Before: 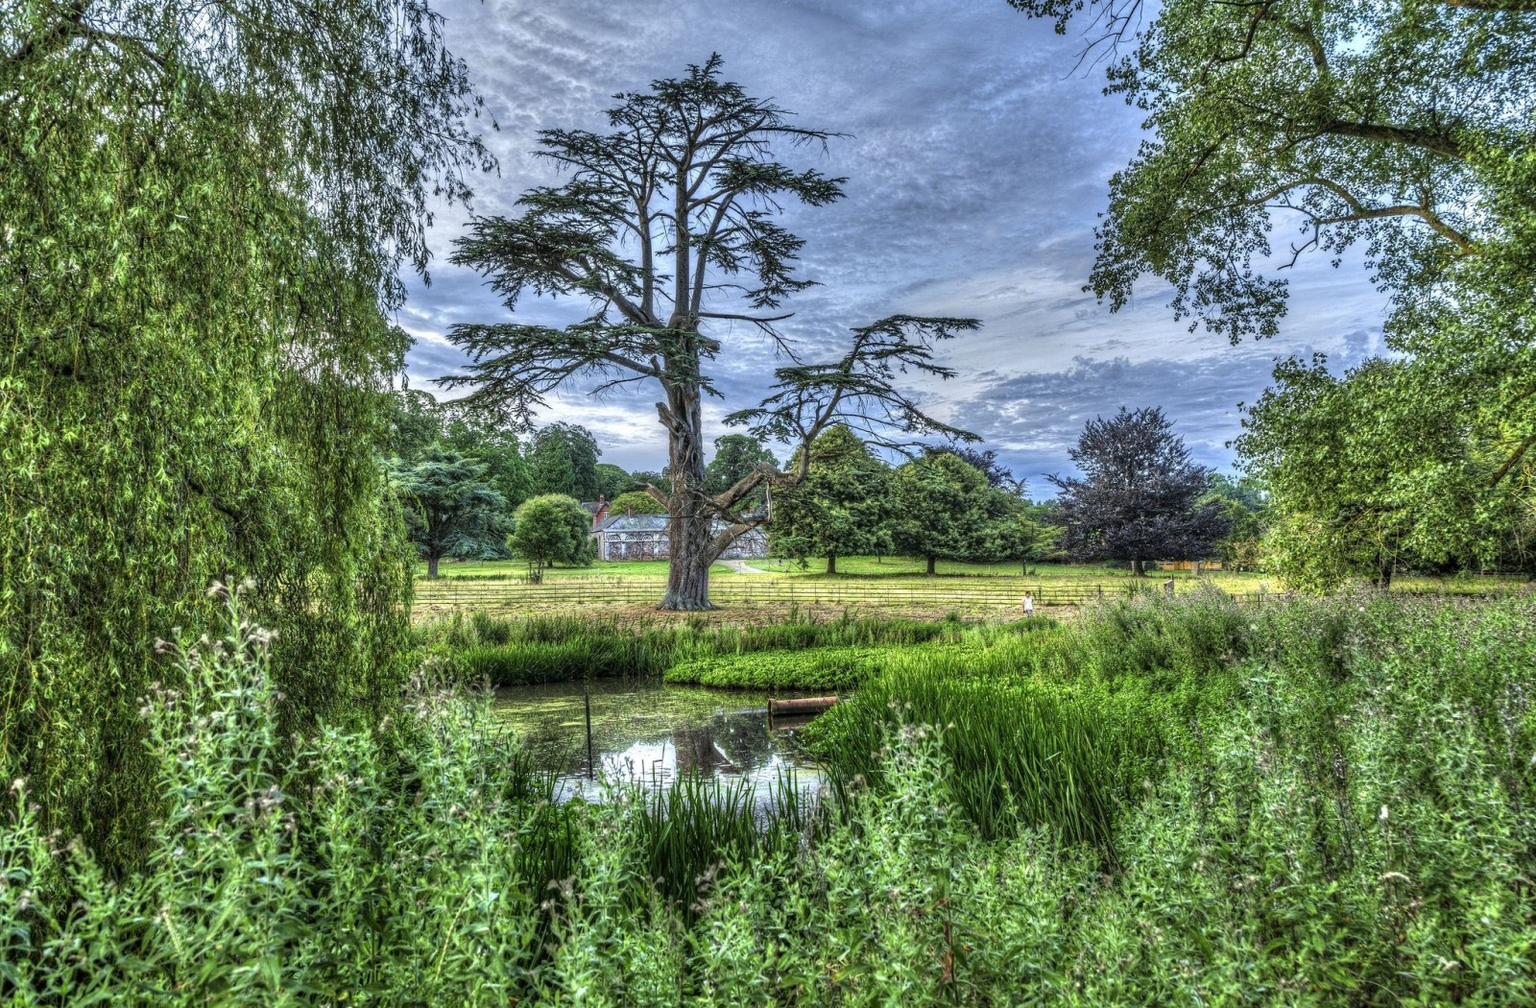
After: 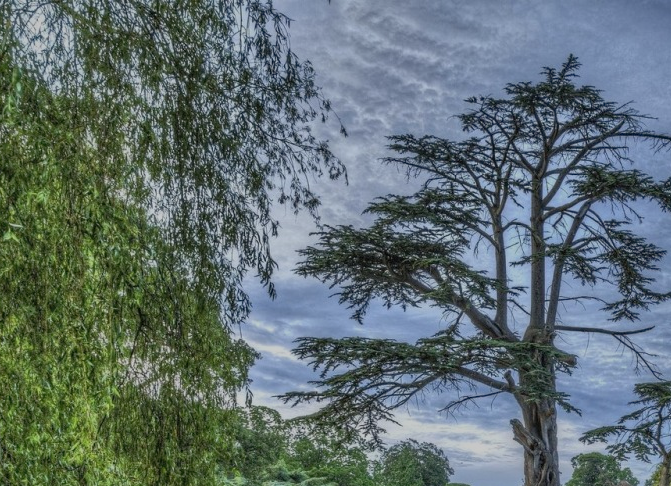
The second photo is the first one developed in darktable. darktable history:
shadows and highlights: on, module defaults
exposure: exposure -0.582 EV, compensate highlight preservation false
crop and rotate: left 10.817%, top 0.062%, right 47.194%, bottom 53.626%
